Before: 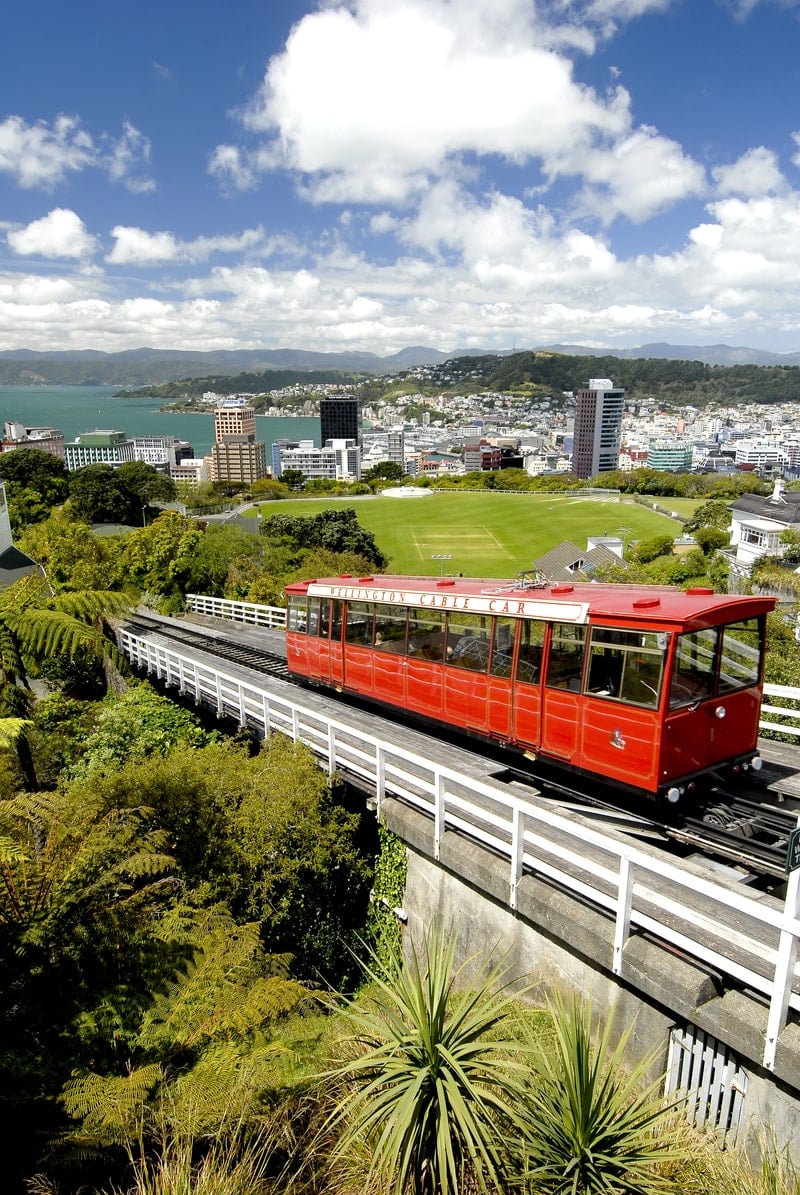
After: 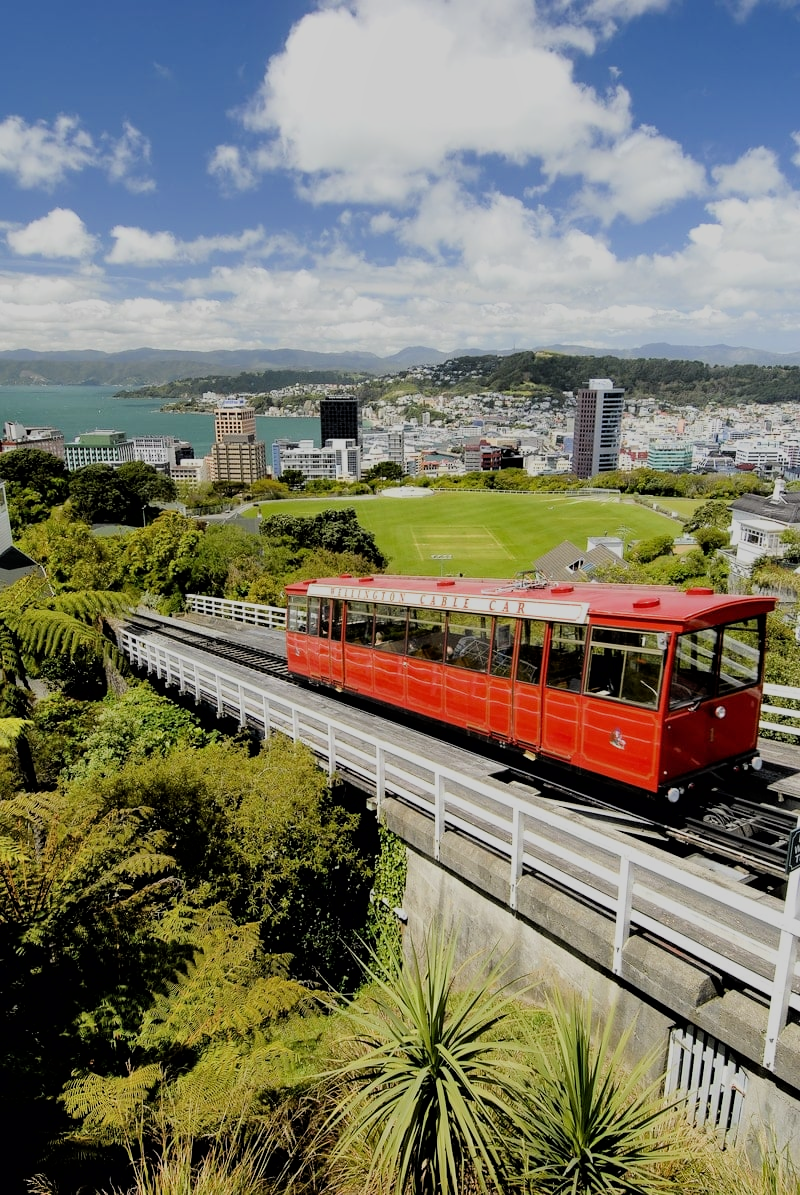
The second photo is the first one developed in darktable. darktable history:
shadows and highlights: shadows 37.27, highlights -28.18, soften with gaussian
filmic rgb: black relative exposure -7.15 EV, white relative exposure 5.36 EV, hardness 3.02, color science v6 (2022)
